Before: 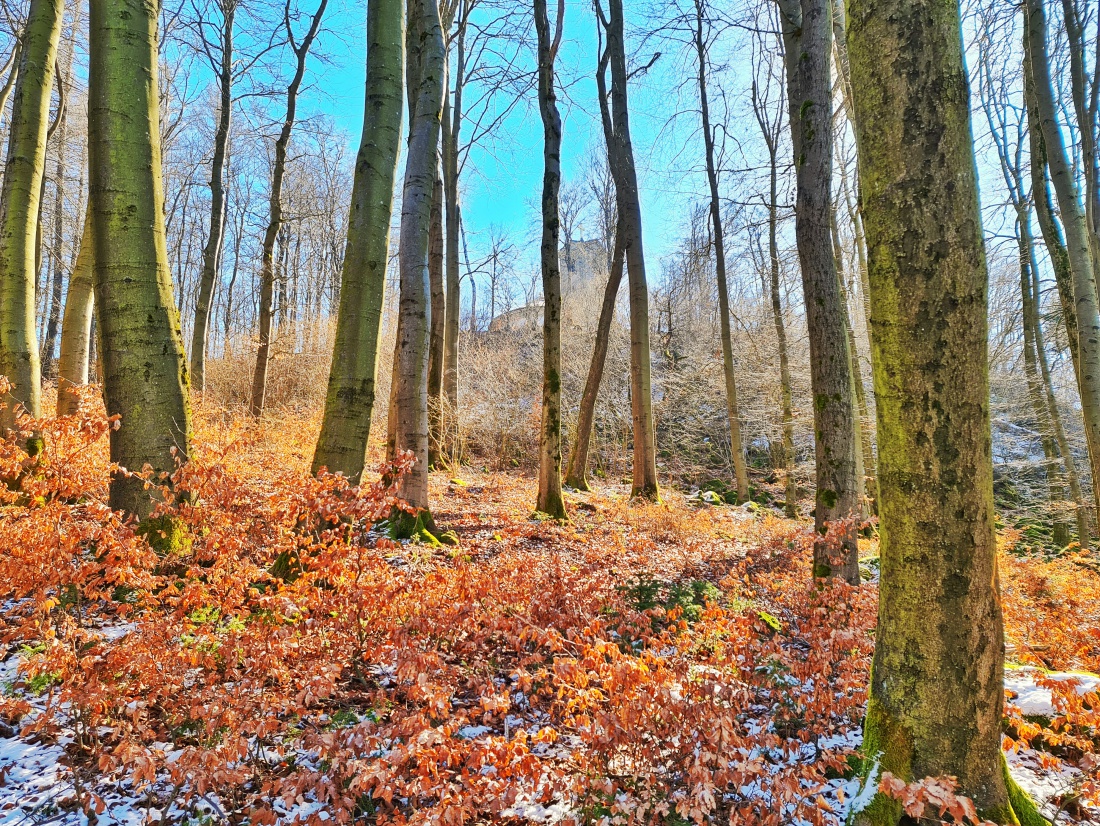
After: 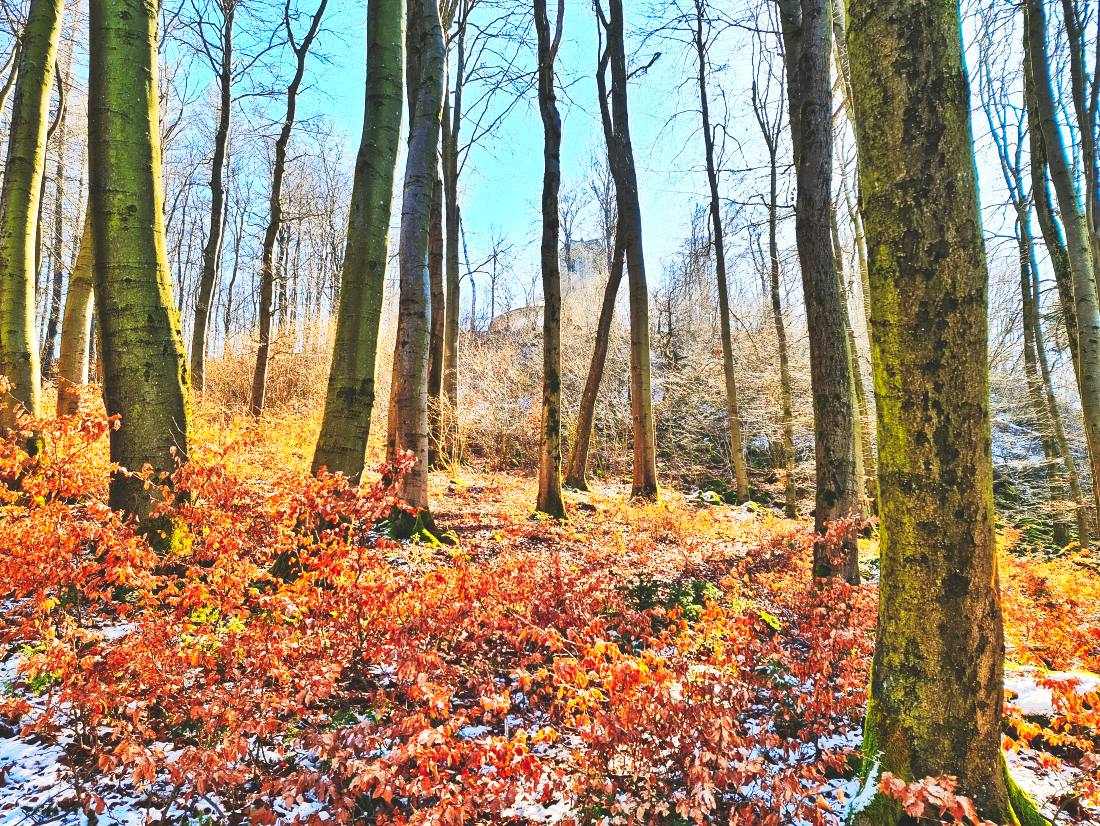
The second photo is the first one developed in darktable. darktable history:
tone curve: curves: ch0 [(0, 0) (0.003, 0.142) (0.011, 0.142) (0.025, 0.147) (0.044, 0.147) (0.069, 0.152) (0.1, 0.16) (0.136, 0.172) (0.177, 0.193) (0.224, 0.221) (0.277, 0.264) (0.335, 0.322) (0.399, 0.399) (0.468, 0.49) (0.543, 0.593) (0.623, 0.723) (0.709, 0.841) (0.801, 0.925) (0.898, 0.976) (1, 1)], preserve colors none
exposure: exposure -0.048 EV, compensate highlight preservation false
